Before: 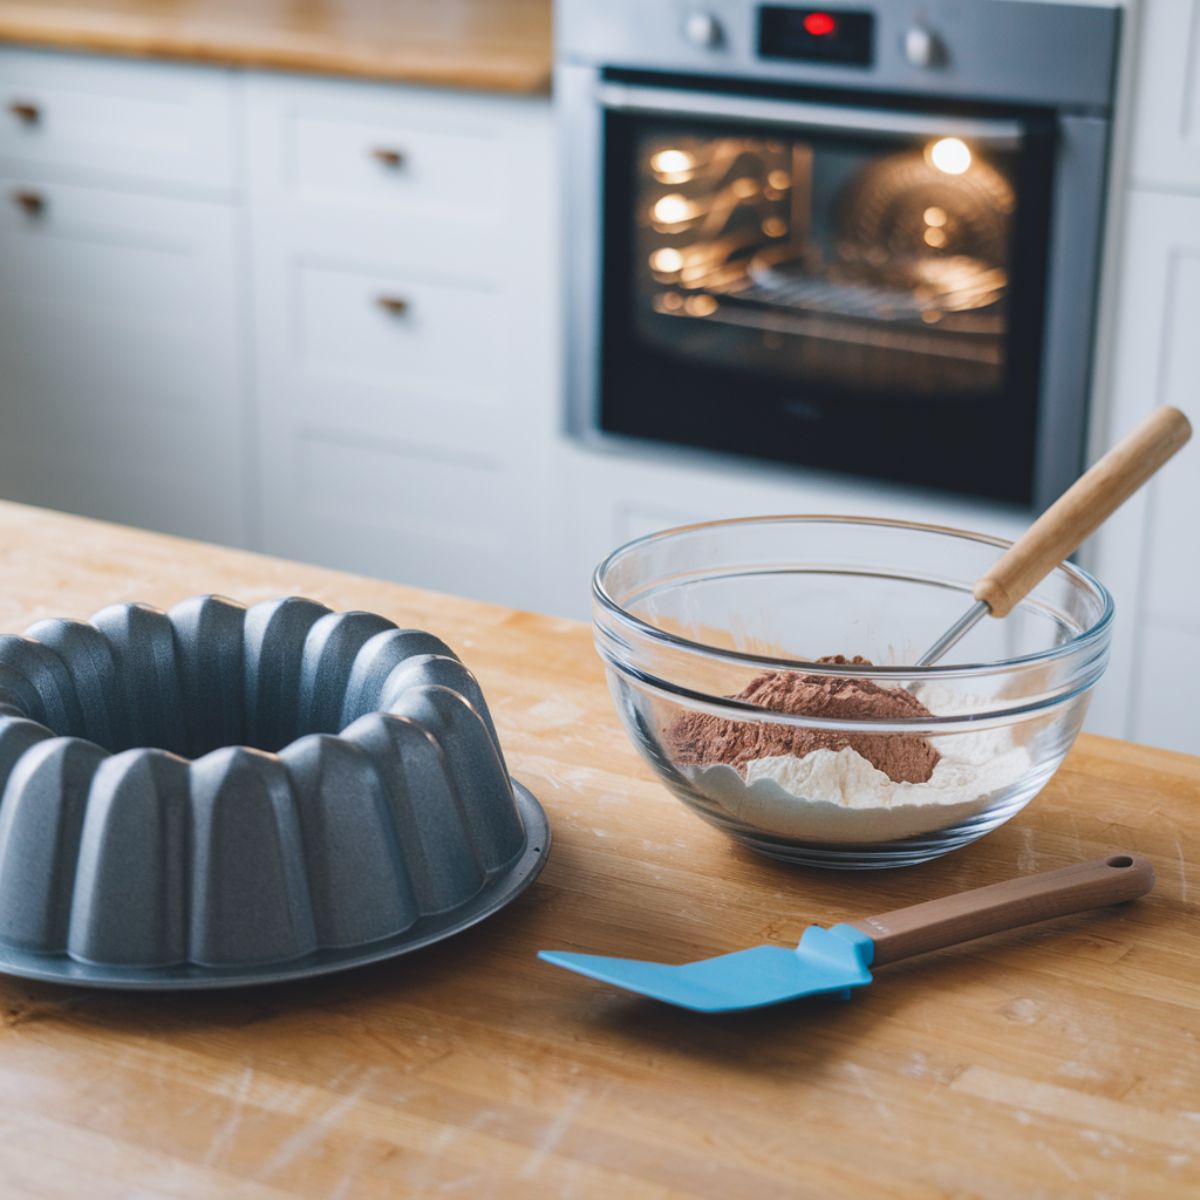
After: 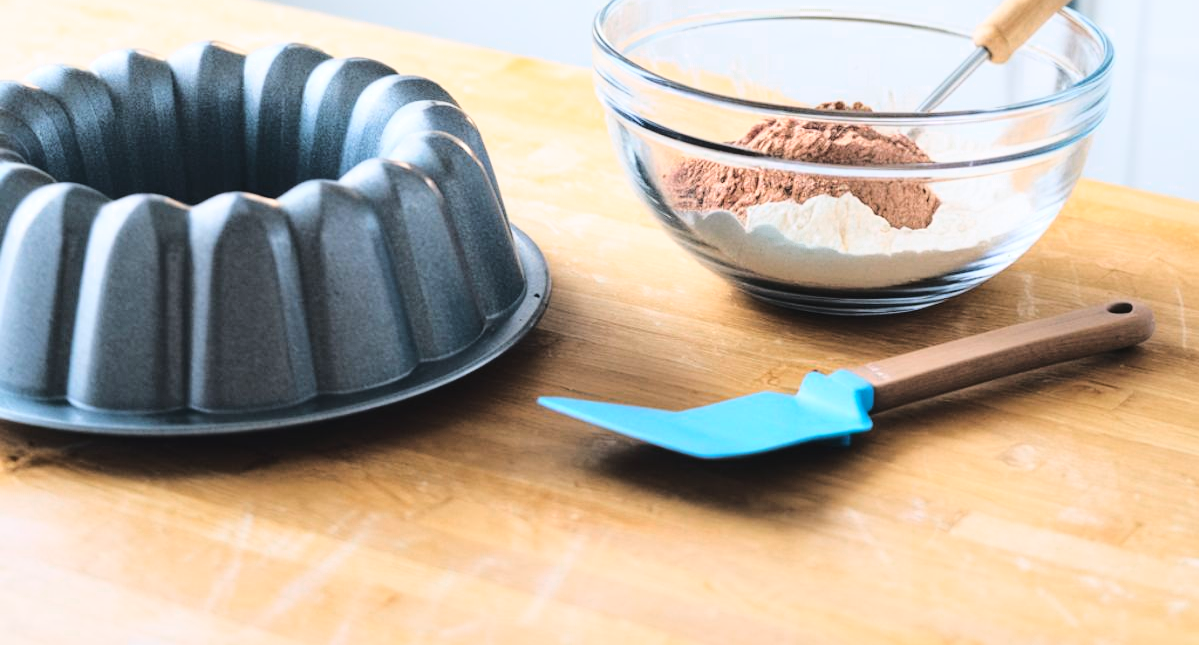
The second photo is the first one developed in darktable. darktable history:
base curve: curves: ch0 [(0, 0) (0.032, 0.037) (0.105, 0.228) (0.435, 0.76) (0.856, 0.983) (1, 1)]
rgb curve: curves: ch0 [(0, 0) (0.136, 0.078) (0.262, 0.245) (0.414, 0.42) (1, 1)], compensate middle gray true, preserve colors basic power
color zones: curves: ch0 [(0, 0.558) (0.143, 0.548) (0.286, 0.447) (0.429, 0.259) (0.571, 0.5) (0.714, 0.5) (0.857, 0.593) (1, 0.558)]; ch1 [(0, 0.543) (0.01, 0.544) (0.12, 0.492) (0.248, 0.458) (0.5, 0.534) (0.748, 0.5) (0.99, 0.469) (1, 0.543)]; ch2 [(0, 0.507) (0.143, 0.522) (0.286, 0.505) (0.429, 0.5) (0.571, 0.5) (0.714, 0.5) (0.857, 0.5) (1, 0.507)]
crop and rotate: top 46.237%
